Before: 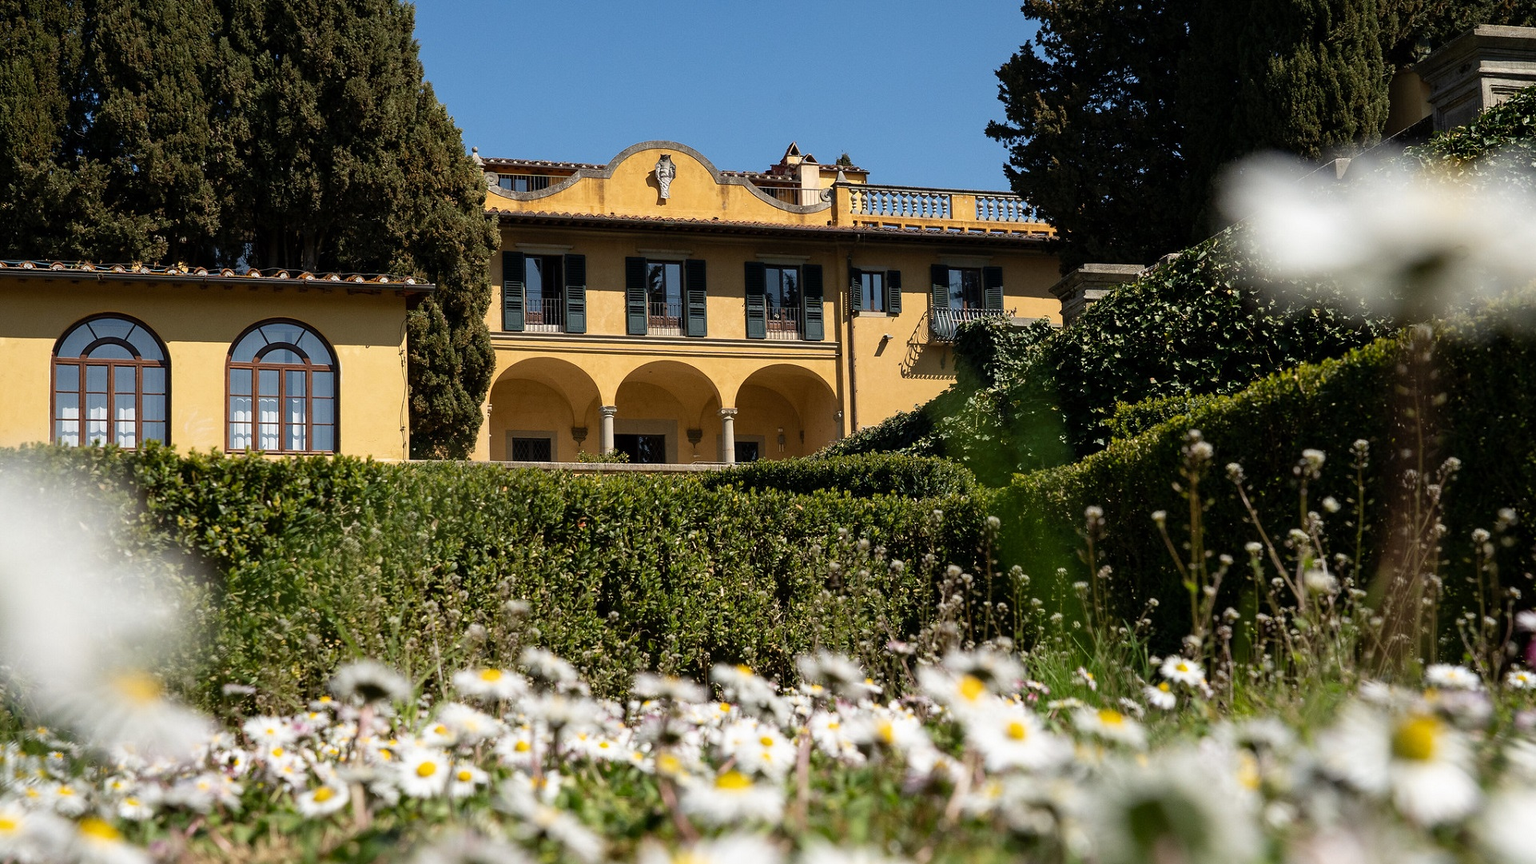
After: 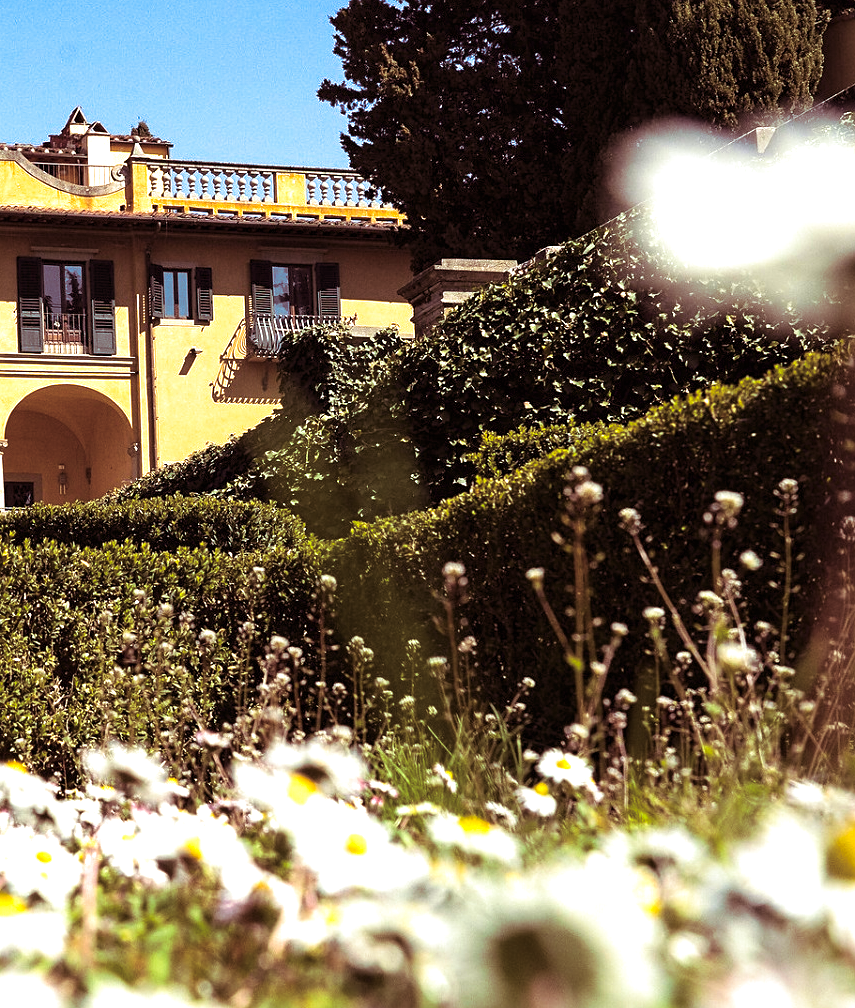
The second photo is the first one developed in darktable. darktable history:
crop: left 47.628%, top 6.643%, right 7.874%
split-toning: on, module defaults
color balance rgb: perceptual saturation grading › global saturation 10%, global vibrance 20%
sharpen: amount 0.2
shadows and highlights: radius 121.13, shadows 21.4, white point adjustment -9.72, highlights -14.39, soften with gaussian
exposure: black level correction 0, exposure 1.3 EV, compensate exposure bias true, compensate highlight preservation false
